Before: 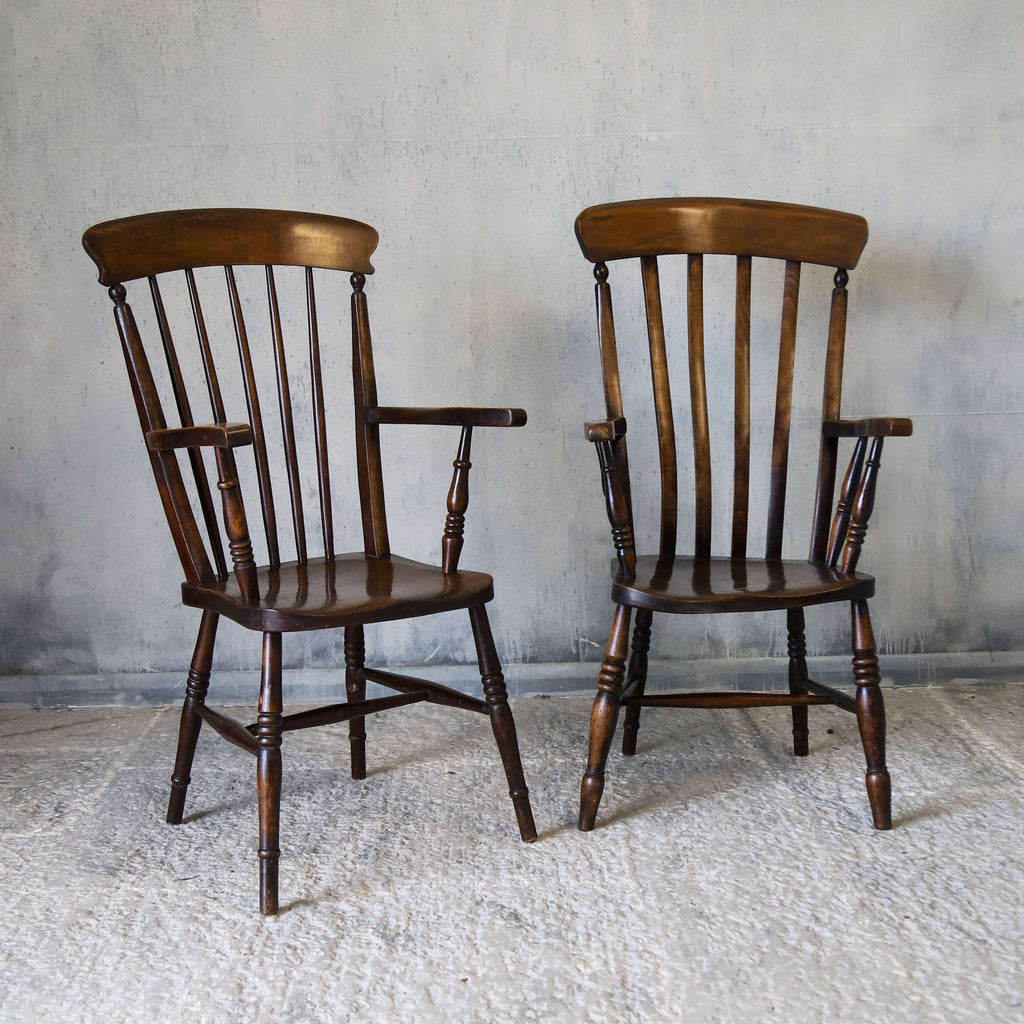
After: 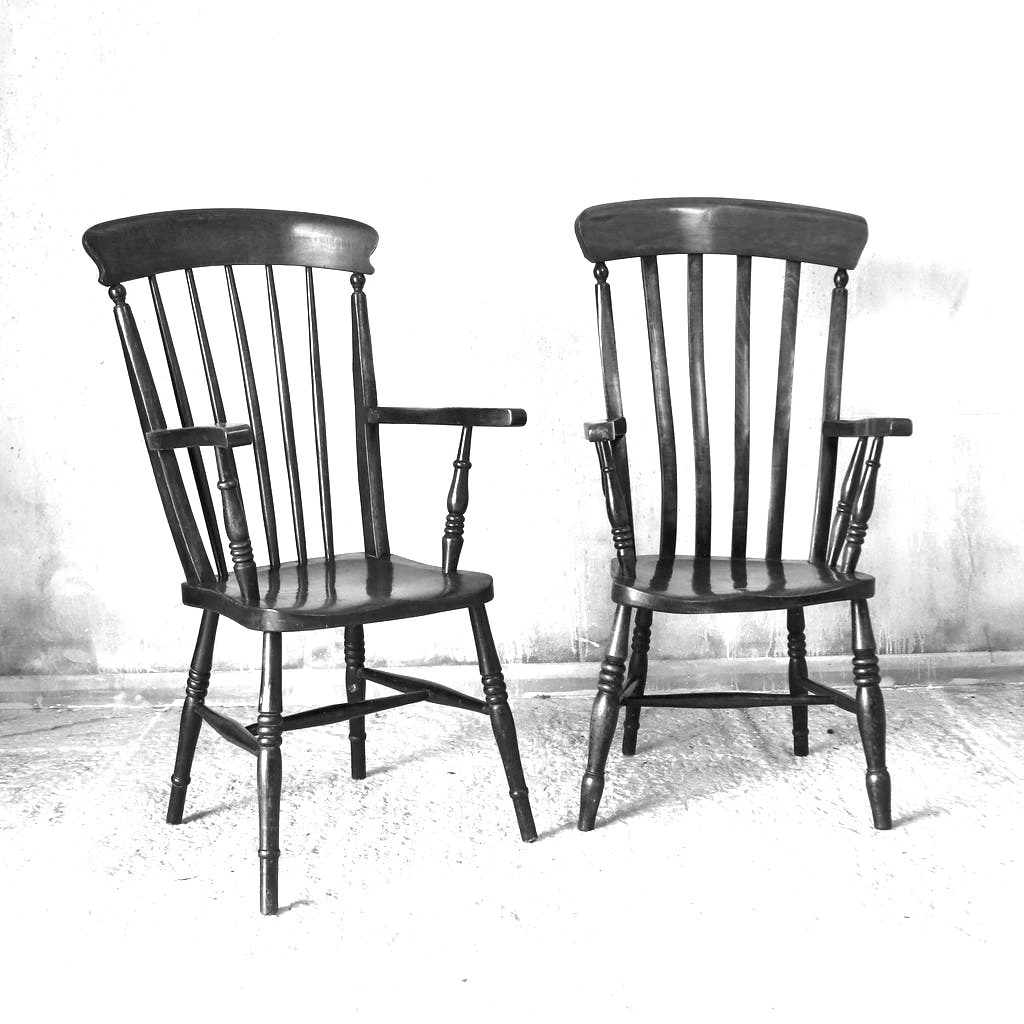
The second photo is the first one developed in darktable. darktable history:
exposure: black level correction 0, exposure 1.2 EV, compensate highlight preservation false
color calibration: output gray [0.253, 0.26, 0.487, 0], gray › normalize channels true, illuminant as shot in camera, x 0.442, y 0.414, temperature 2878.1 K, gamut compression 0.022
